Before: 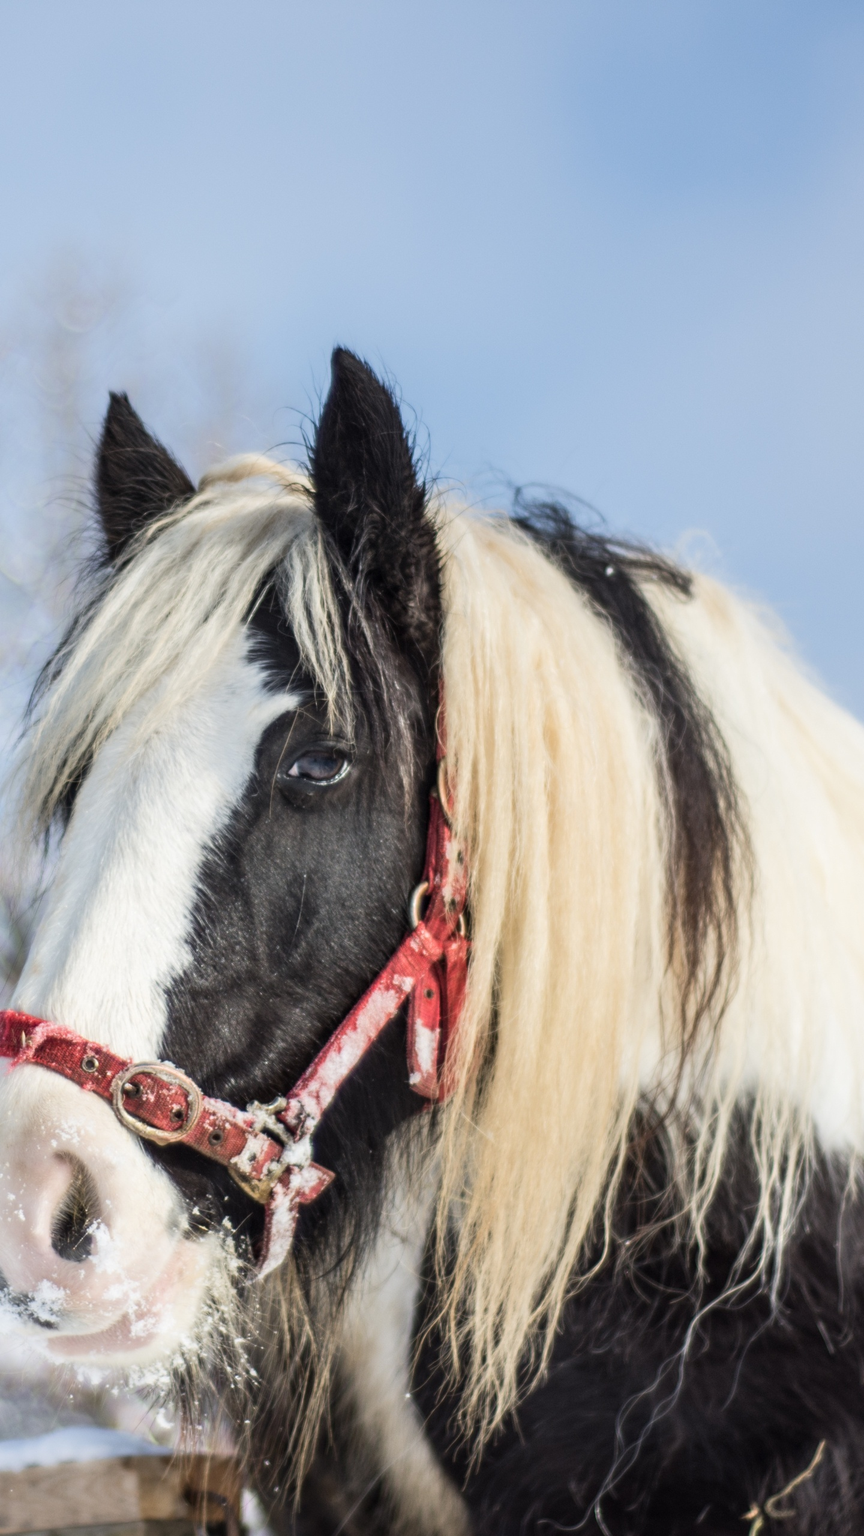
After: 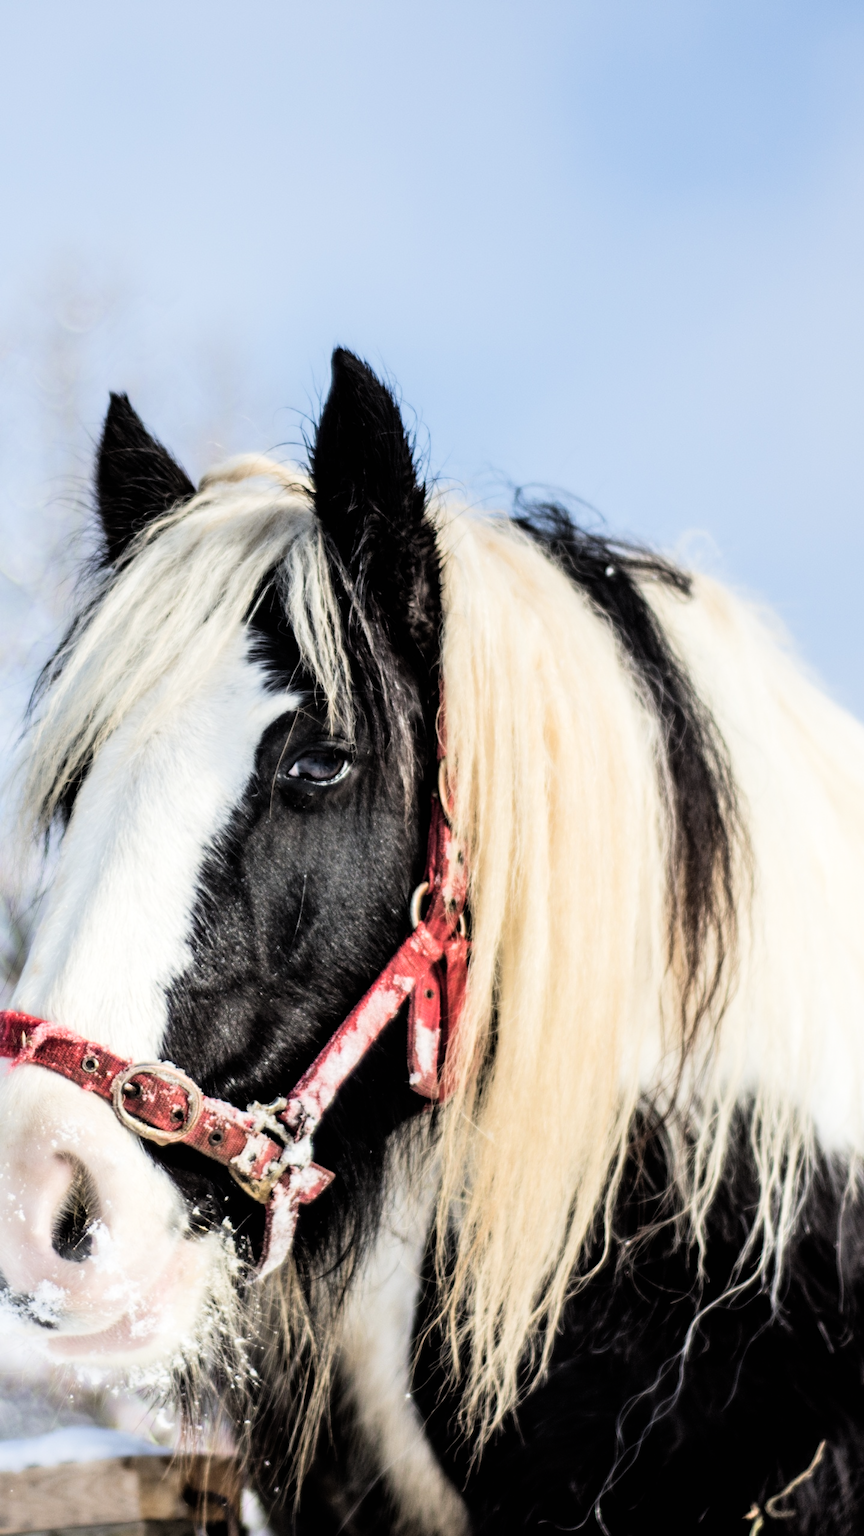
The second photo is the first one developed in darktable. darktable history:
filmic rgb: black relative exposure -5.08 EV, white relative exposure 3.99 EV, hardness 2.88, contrast 1.297, highlights saturation mix -28.73%
levels: mode automatic, white 99.9%
